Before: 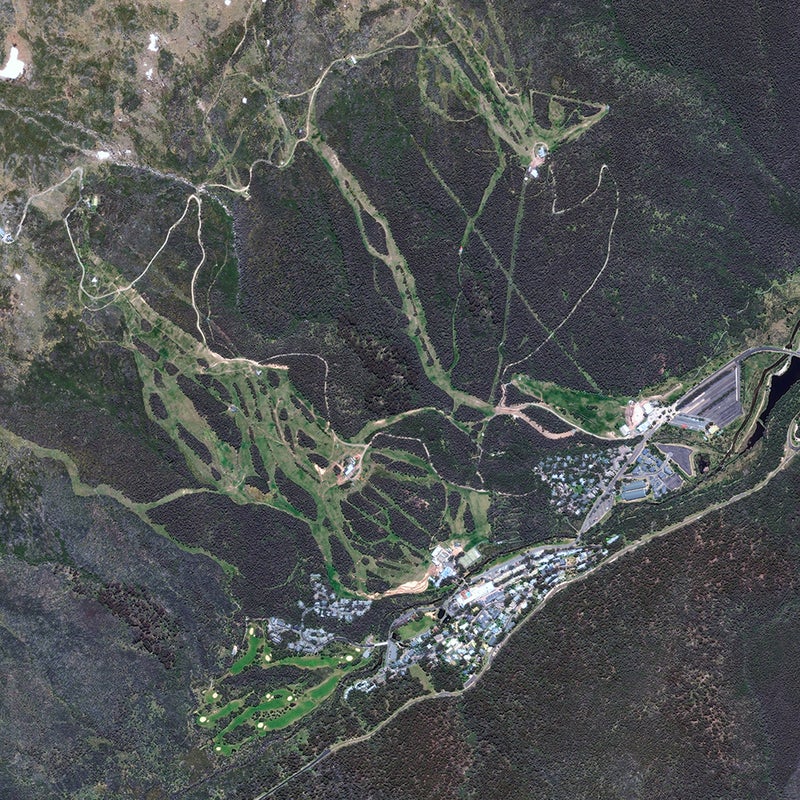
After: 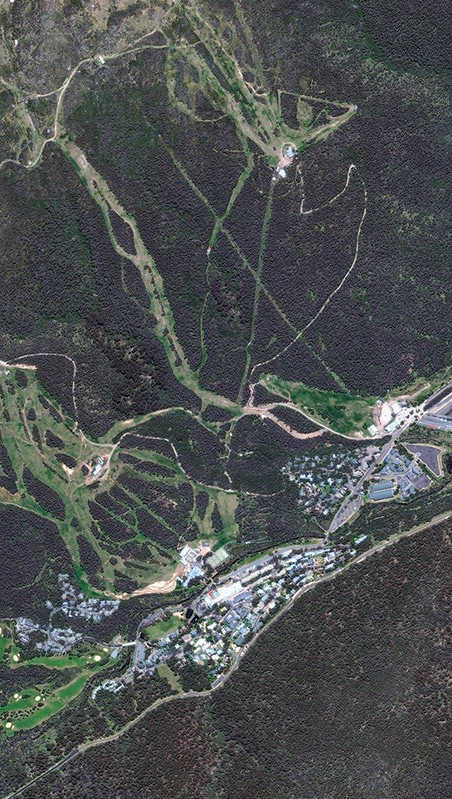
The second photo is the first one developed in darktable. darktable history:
crop: left 31.548%, top 0.023%, right 11.86%
color zones: curves: ch1 [(0, 0.469) (0.001, 0.469) (0.12, 0.446) (0.248, 0.469) (0.5, 0.5) (0.748, 0.5) (0.999, 0.469) (1, 0.469)]
